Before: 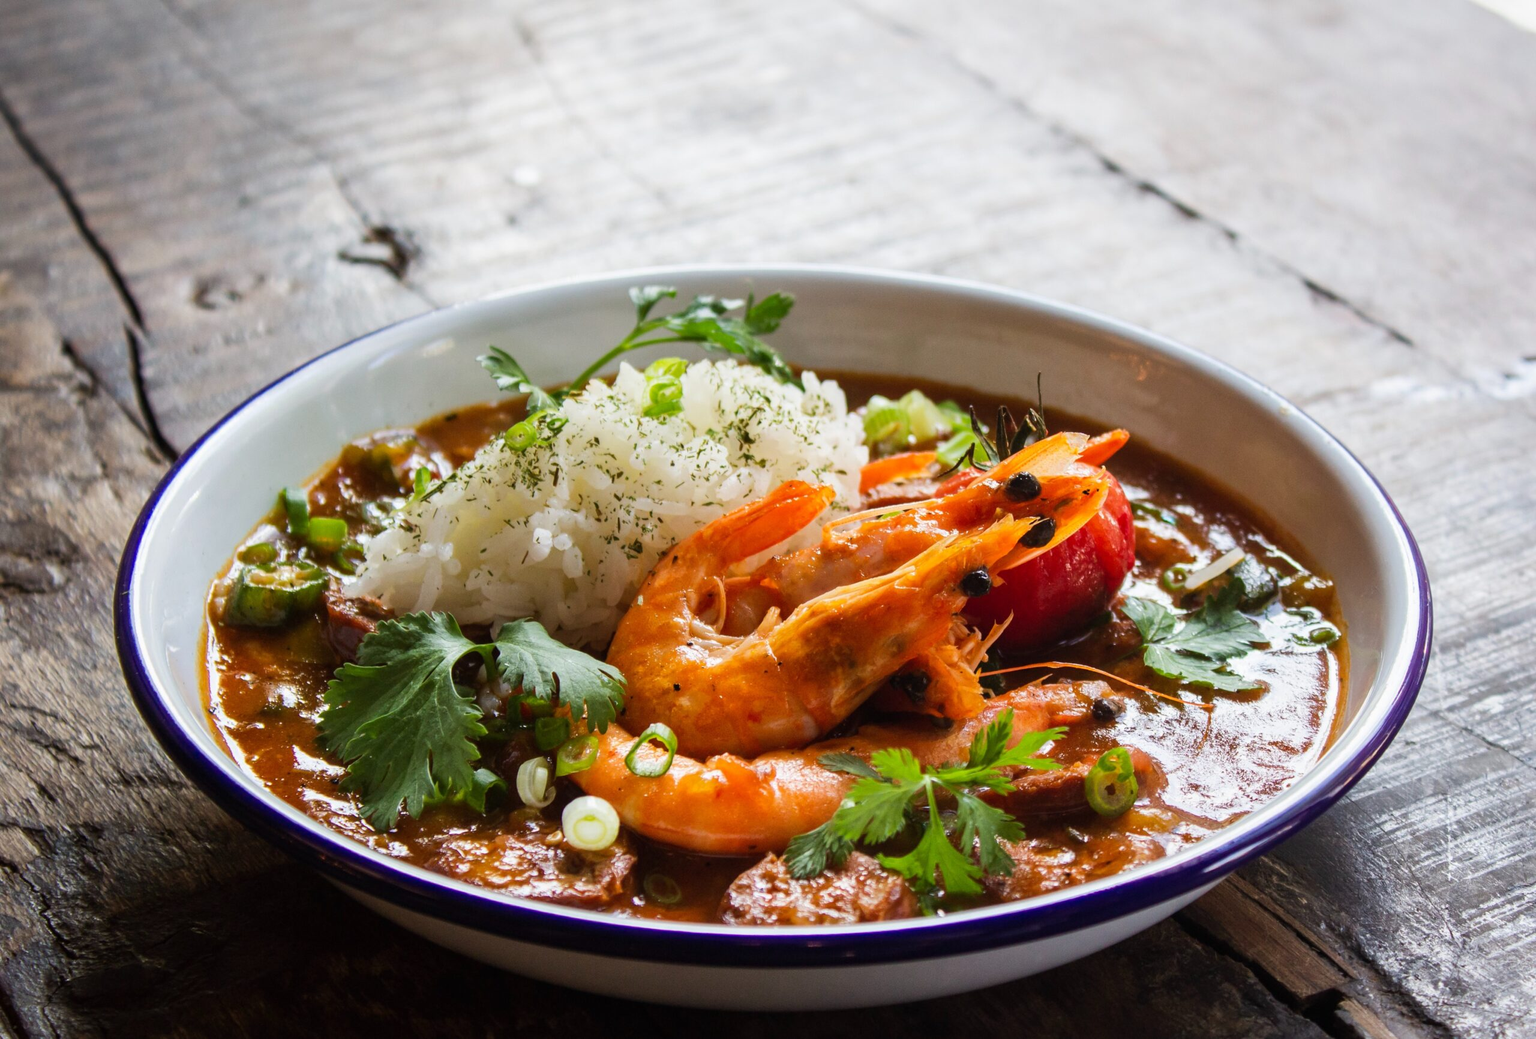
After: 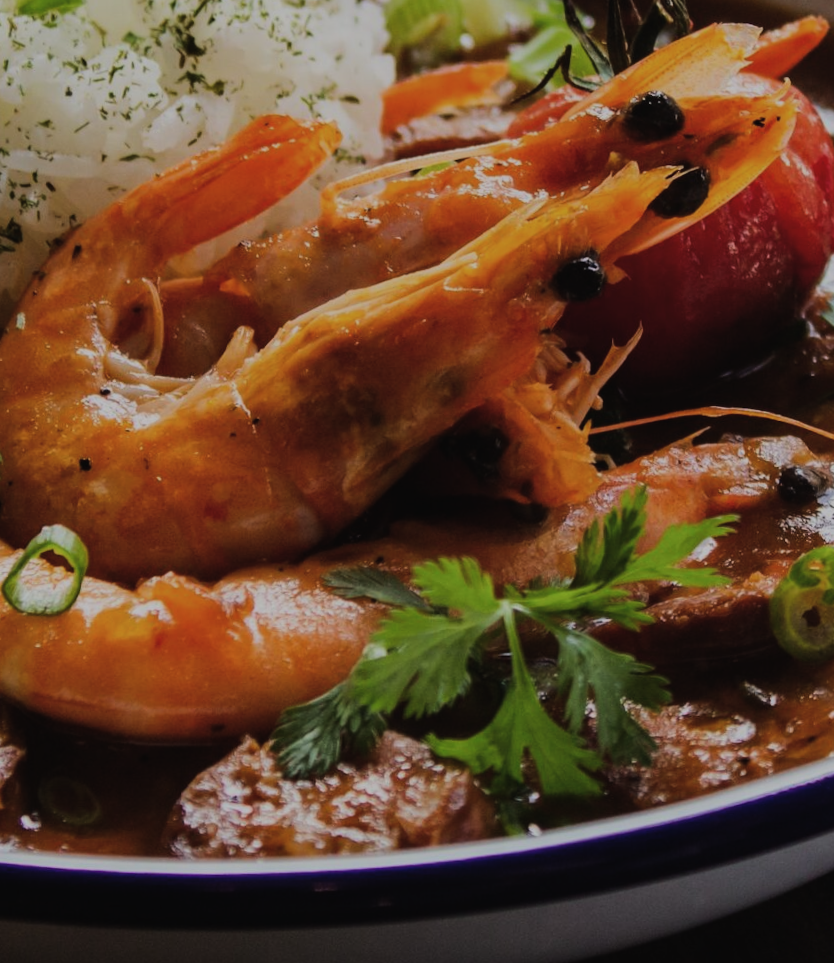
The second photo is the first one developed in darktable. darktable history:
rotate and perspective: rotation -1.42°, crop left 0.016, crop right 0.984, crop top 0.035, crop bottom 0.965
crop: left 40.878%, top 39.176%, right 25.993%, bottom 3.081%
filmic rgb: black relative exposure -7.5 EV, white relative exposure 5 EV, hardness 3.31, contrast 1.3, contrast in shadows safe
exposure: black level correction -0.016, exposure -1.018 EV, compensate highlight preservation false
